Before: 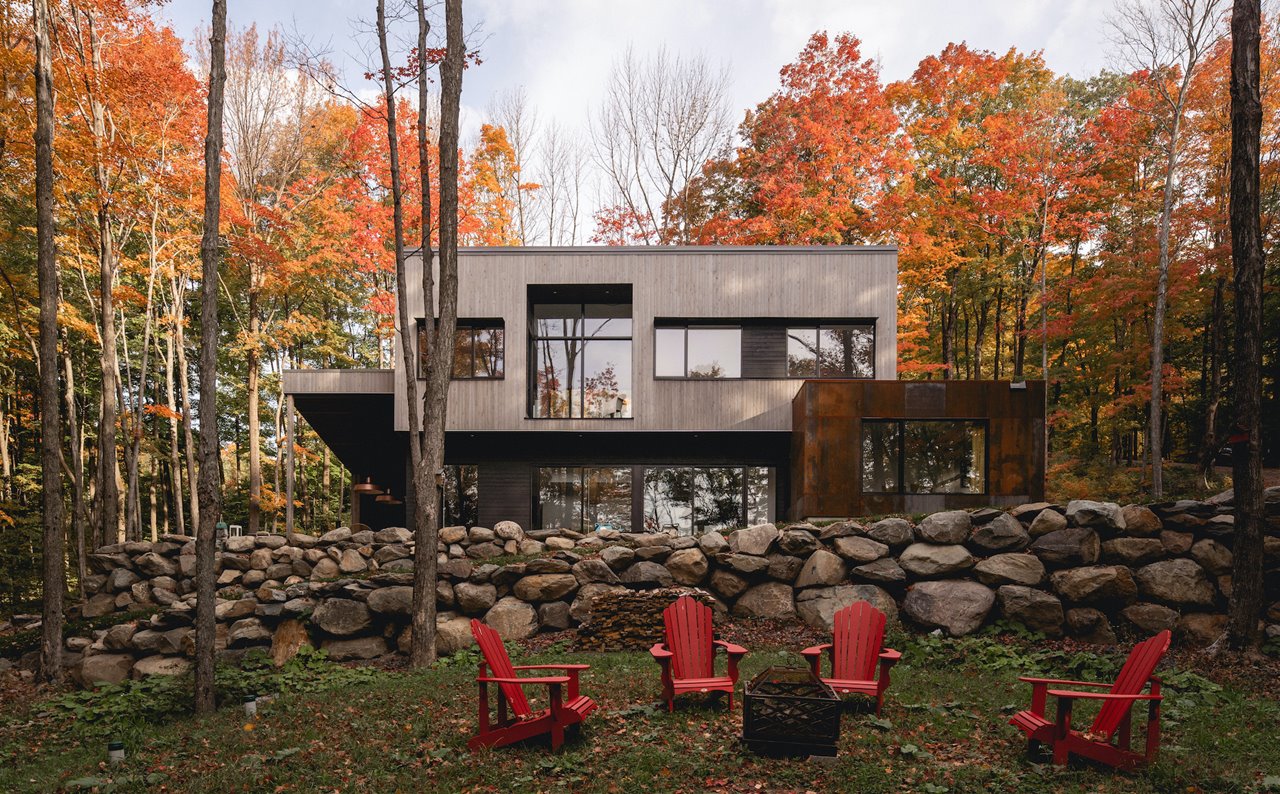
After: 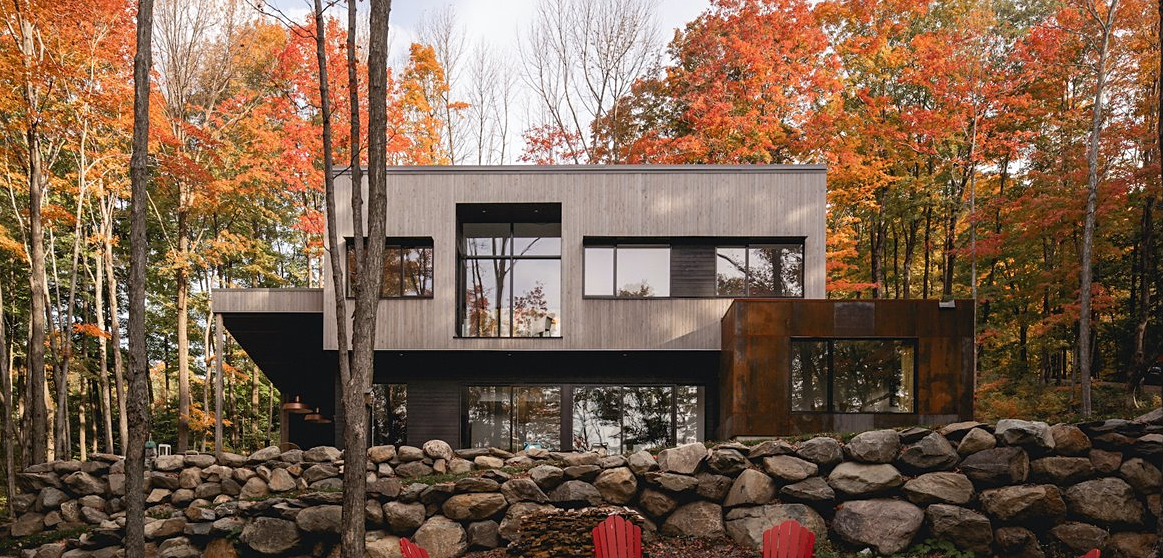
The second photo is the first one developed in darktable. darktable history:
crop: left 5.596%, top 10.314%, right 3.534%, bottom 19.395%
sharpen: amount 0.2
